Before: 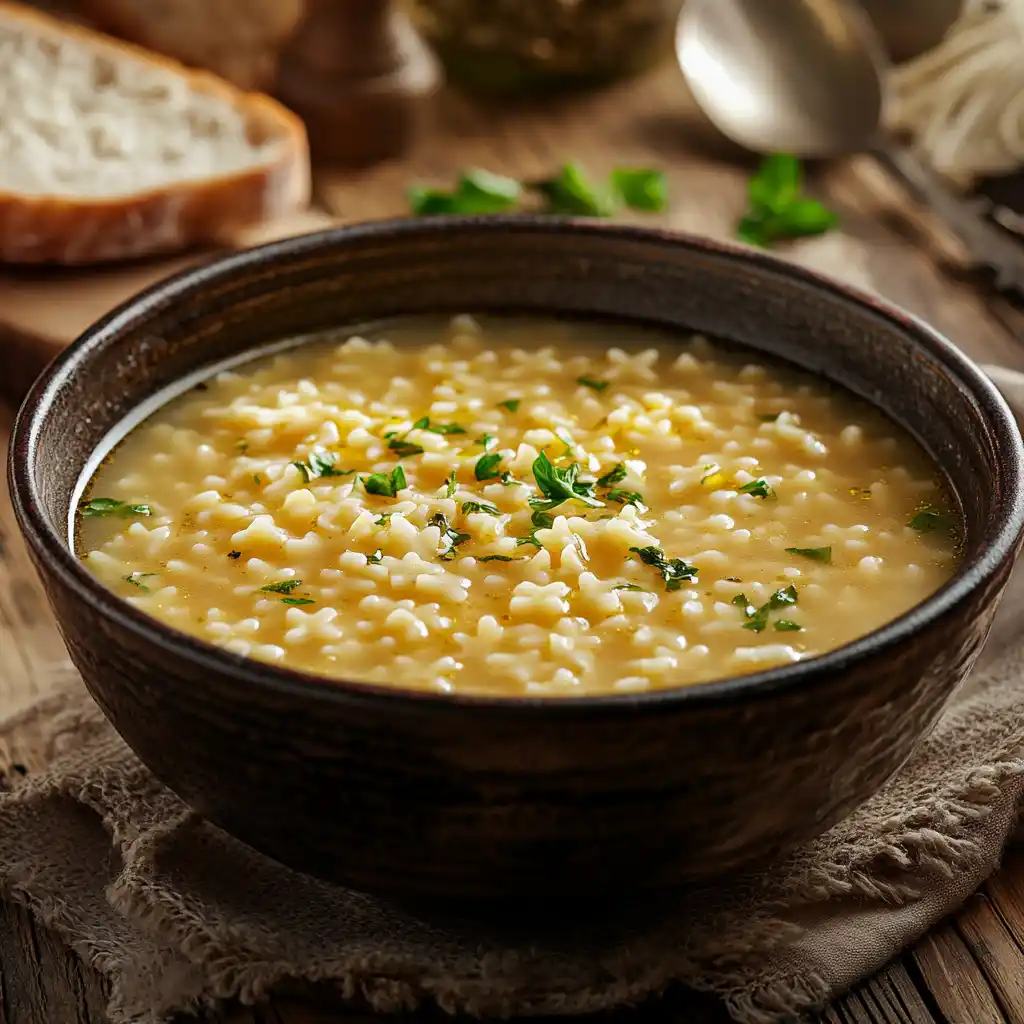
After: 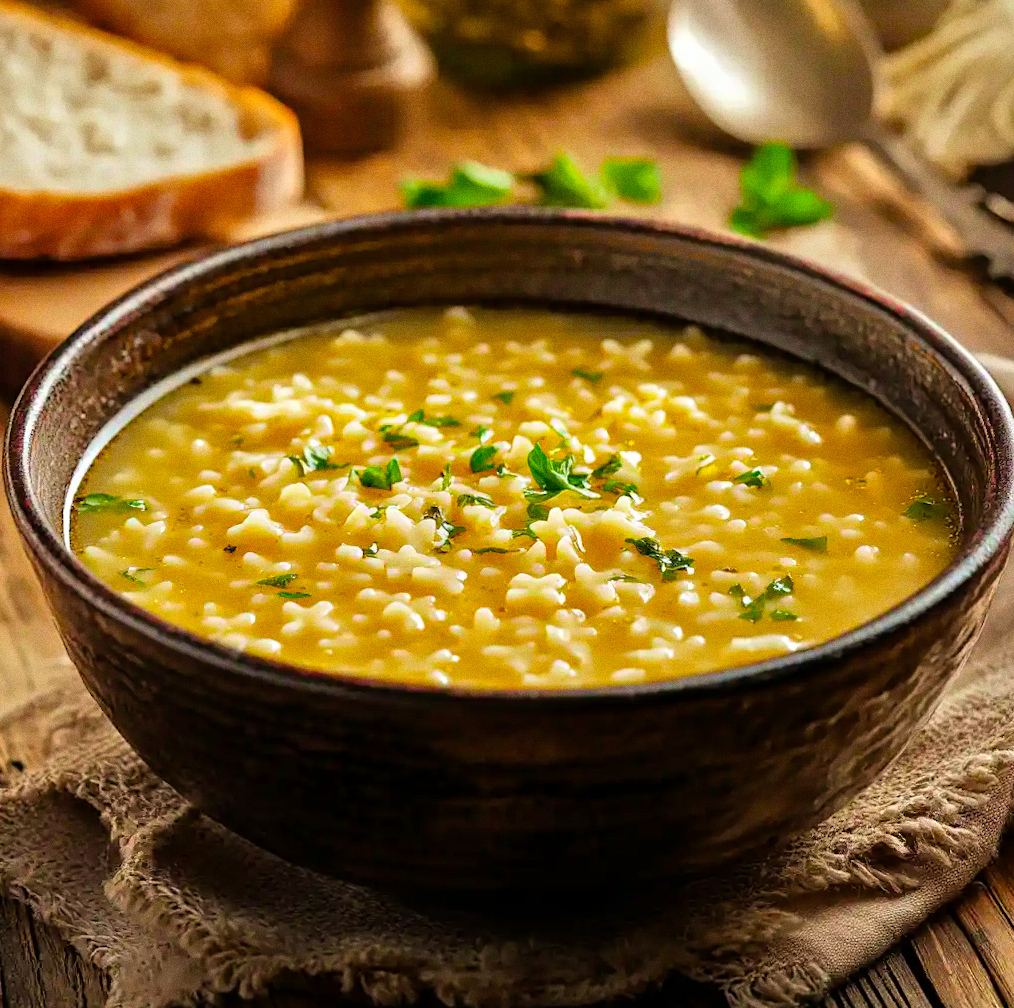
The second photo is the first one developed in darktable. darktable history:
tone equalizer: -7 EV 0.15 EV, -6 EV 0.6 EV, -5 EV 1.15 EV, -4 EV 1.33 EV, -3 EV 1.15 EV, -2 EV 0.6 EV, -1 EV 0.15 EV, mask exposure compensation -0.5 EV
color balance rgb: perceptual saturation grading › global saturation 25%, global vibrance 20%
grain: coarseness 0.09 ISO
velvia: on, module defaults
rotate and perspective: rotation -0.45°, automatic cropping original format, crop left 0.008, crop right 0.992, crop top 0.012, crop bottom 0.988
